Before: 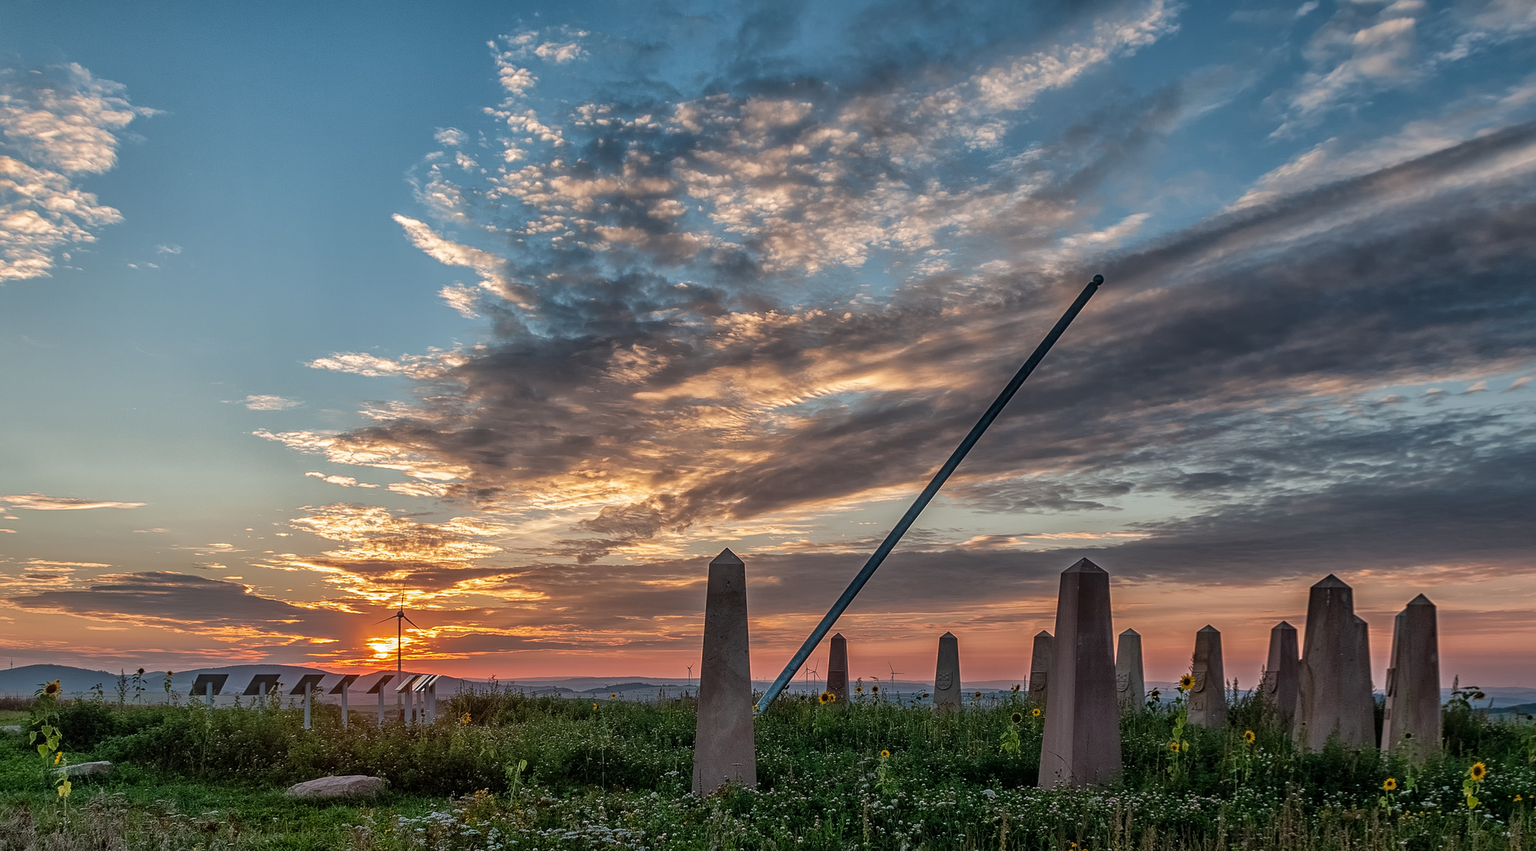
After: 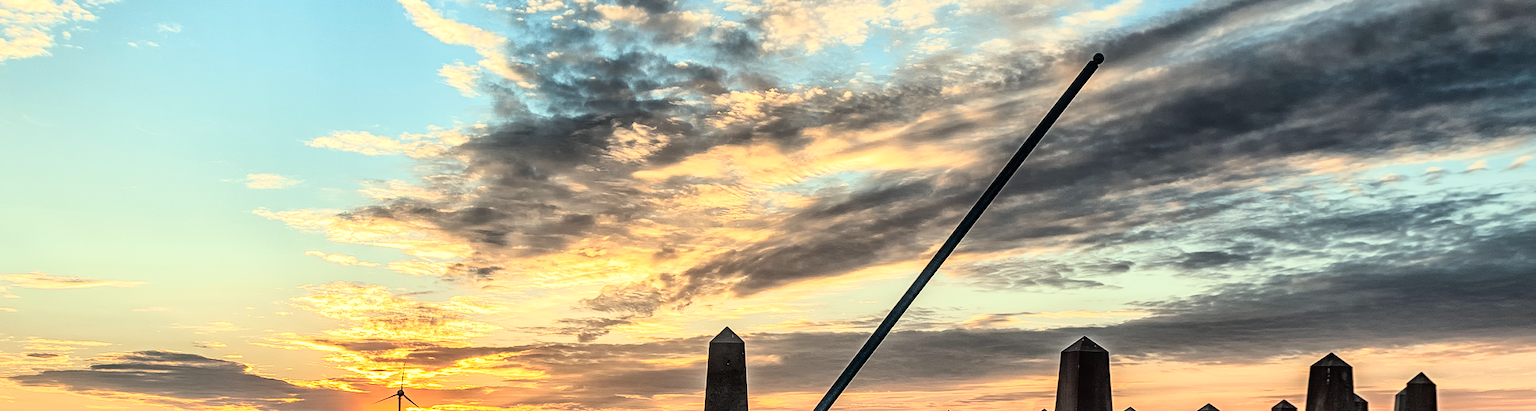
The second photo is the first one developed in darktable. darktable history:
color correction: highlights a* -5.94, highlights b* 11.19
rgb curve: curves: ch0 [(0, 0) (0.21, 0.15) (0.24, 0.21) (0.5, 0.75) (0.75, 0.96) (0.89, 0.99) (1, 1)]; ch1 [(0, 0.02) (0.21, 0.13) (0.25, 0.2) (0.5, 0.67) (0.75, 0.9) (0.89, 0.97) (1, 1)]; ch2 [(0, 0.02) (0.21, 0.13) (0.25, 0.2) (0.5, 0.67) (0.75, 0.9) (0.89, 0.97) (1, 1)], compensate middle gray true
crop and rotate: top 26.056%, bottom 25.543%
